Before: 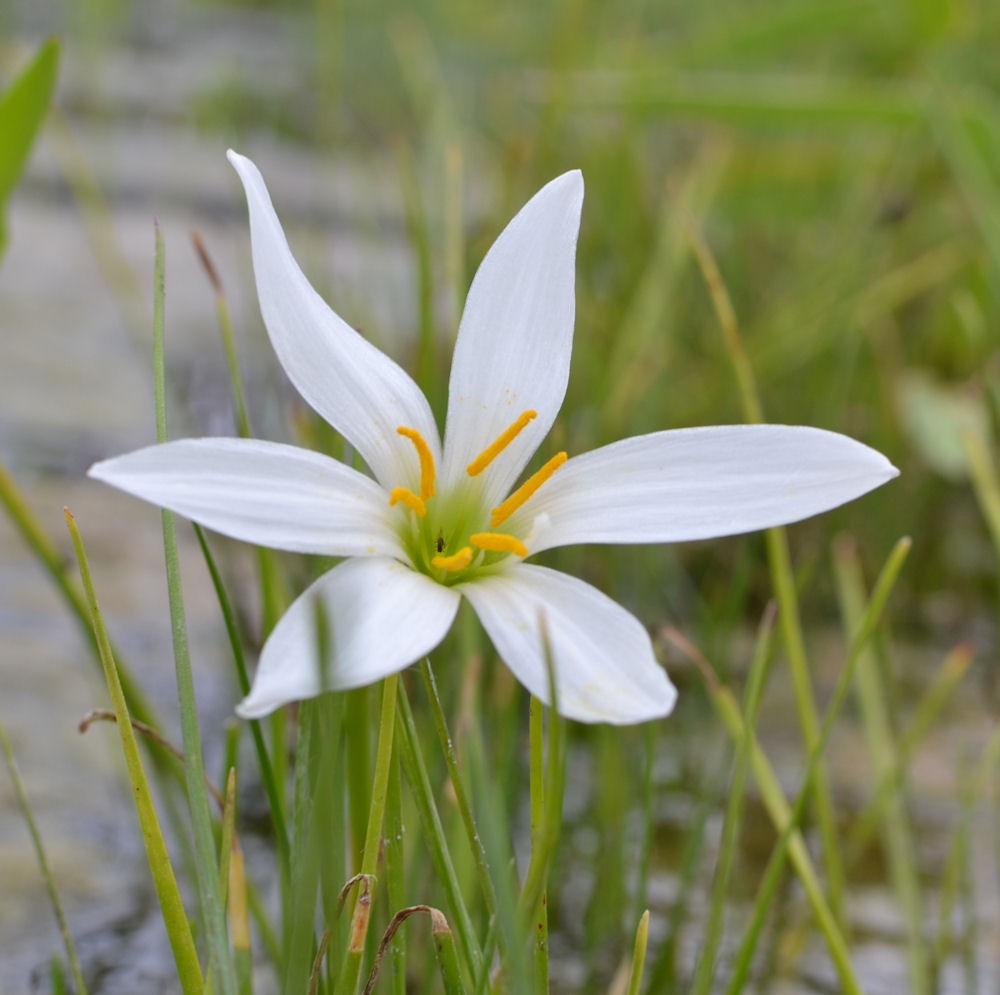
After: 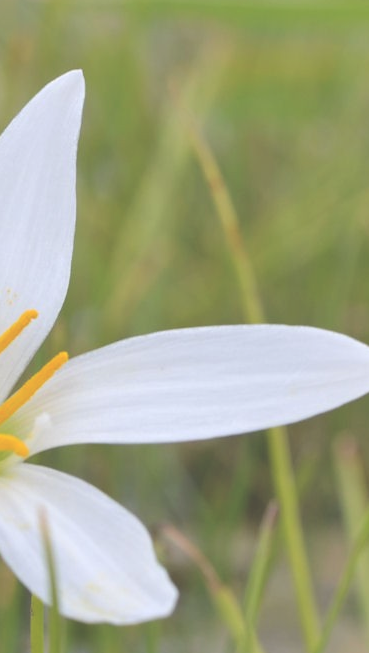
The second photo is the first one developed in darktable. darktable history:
exposure: black level correction -0.023, exposure -0.039 EV, compensate highlight preservation false
crop and rotate: left 49.936%, top 10.094%, right 13.136%, bottom 24.256%
contrast brightness saturation: brightness 0.15
